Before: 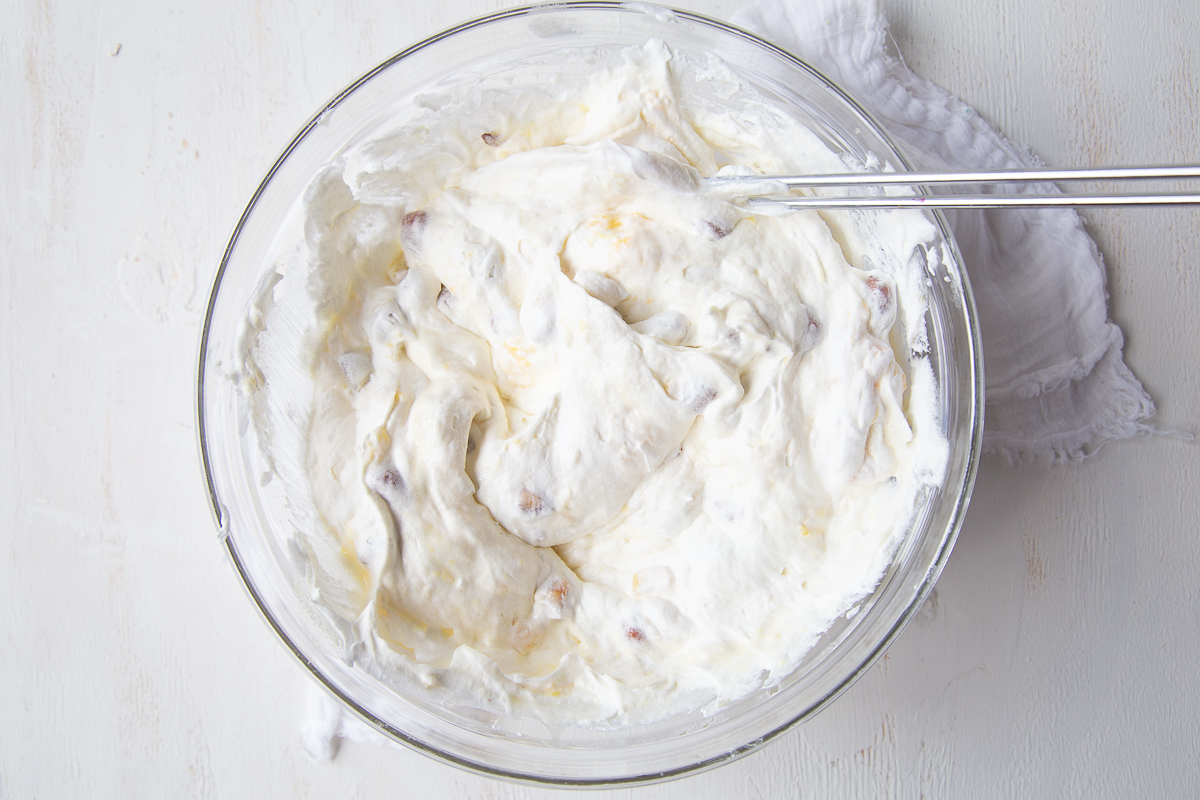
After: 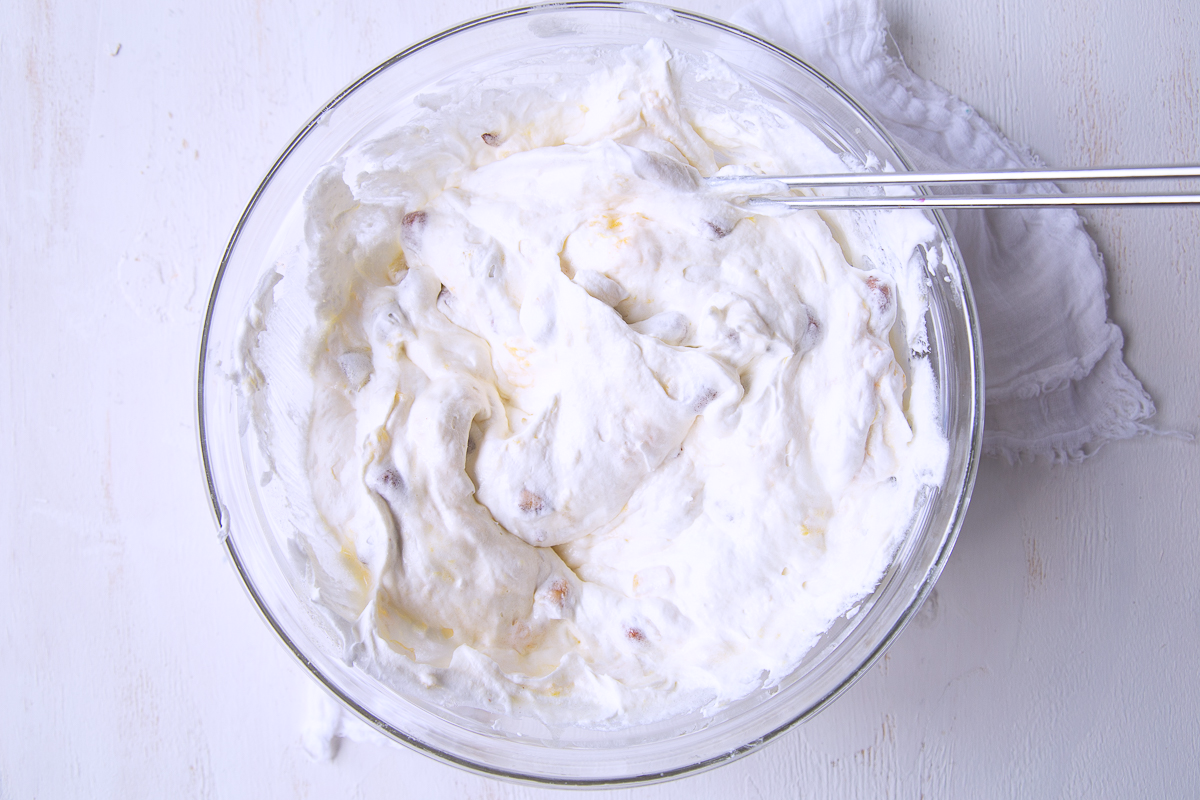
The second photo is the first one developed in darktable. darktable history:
contrast brightness saturation: saturation -0.05
white balance: red 1.004, blue 1.096
